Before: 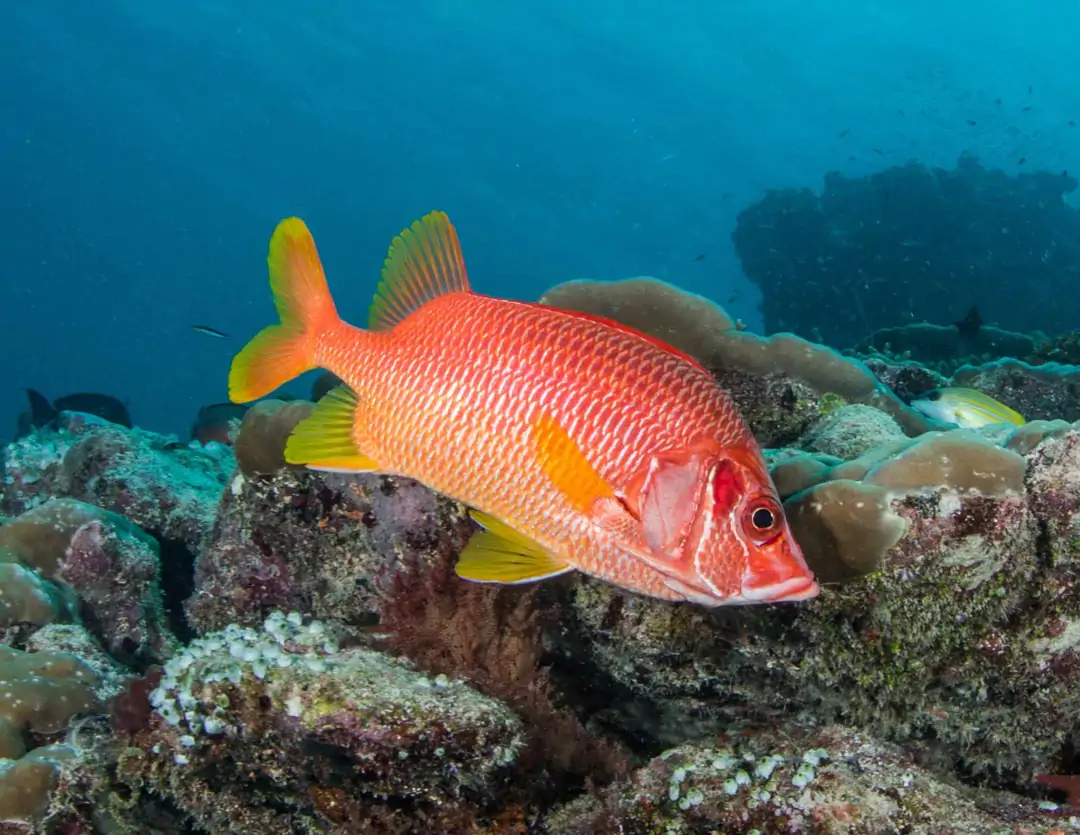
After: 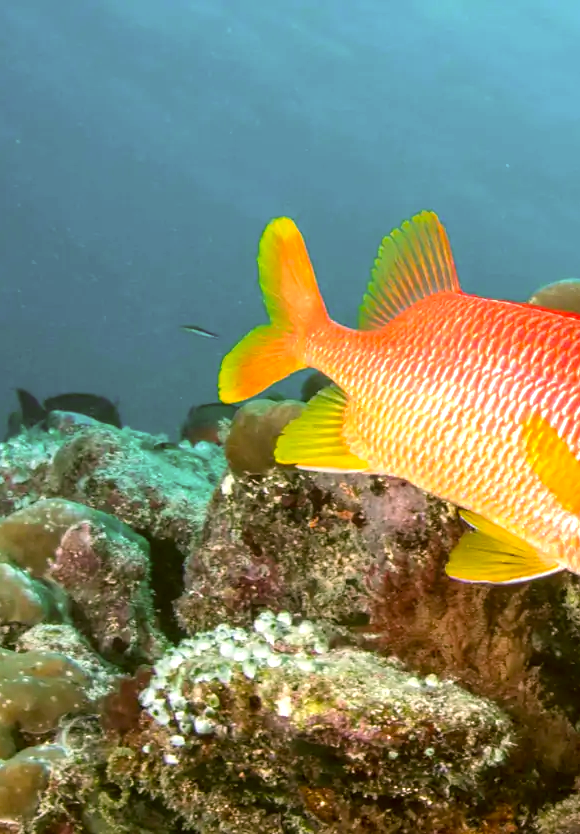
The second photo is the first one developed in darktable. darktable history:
color correction: highlights a* 8.81, highlights b* 15.11, shadows a* -0.519, shadows b* 26.86
crop: left 0.989%, right 45.258%, bottom 0.081%
exposure: black level correction 0, exposure 1.001 EV, compensate highlight preservation false
